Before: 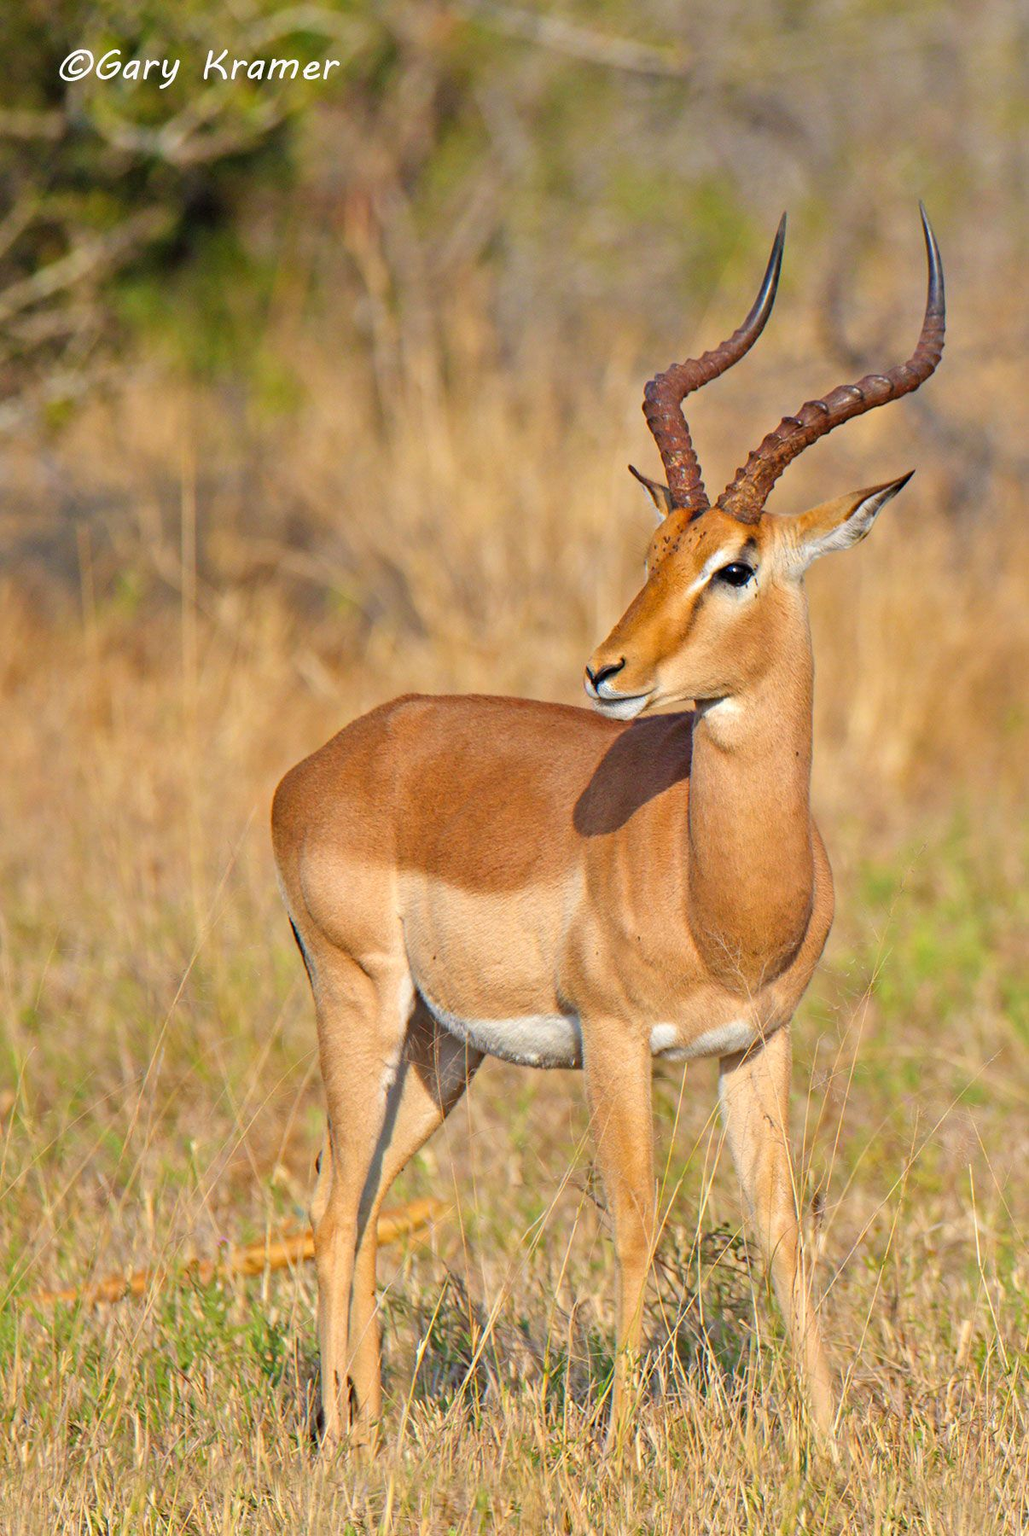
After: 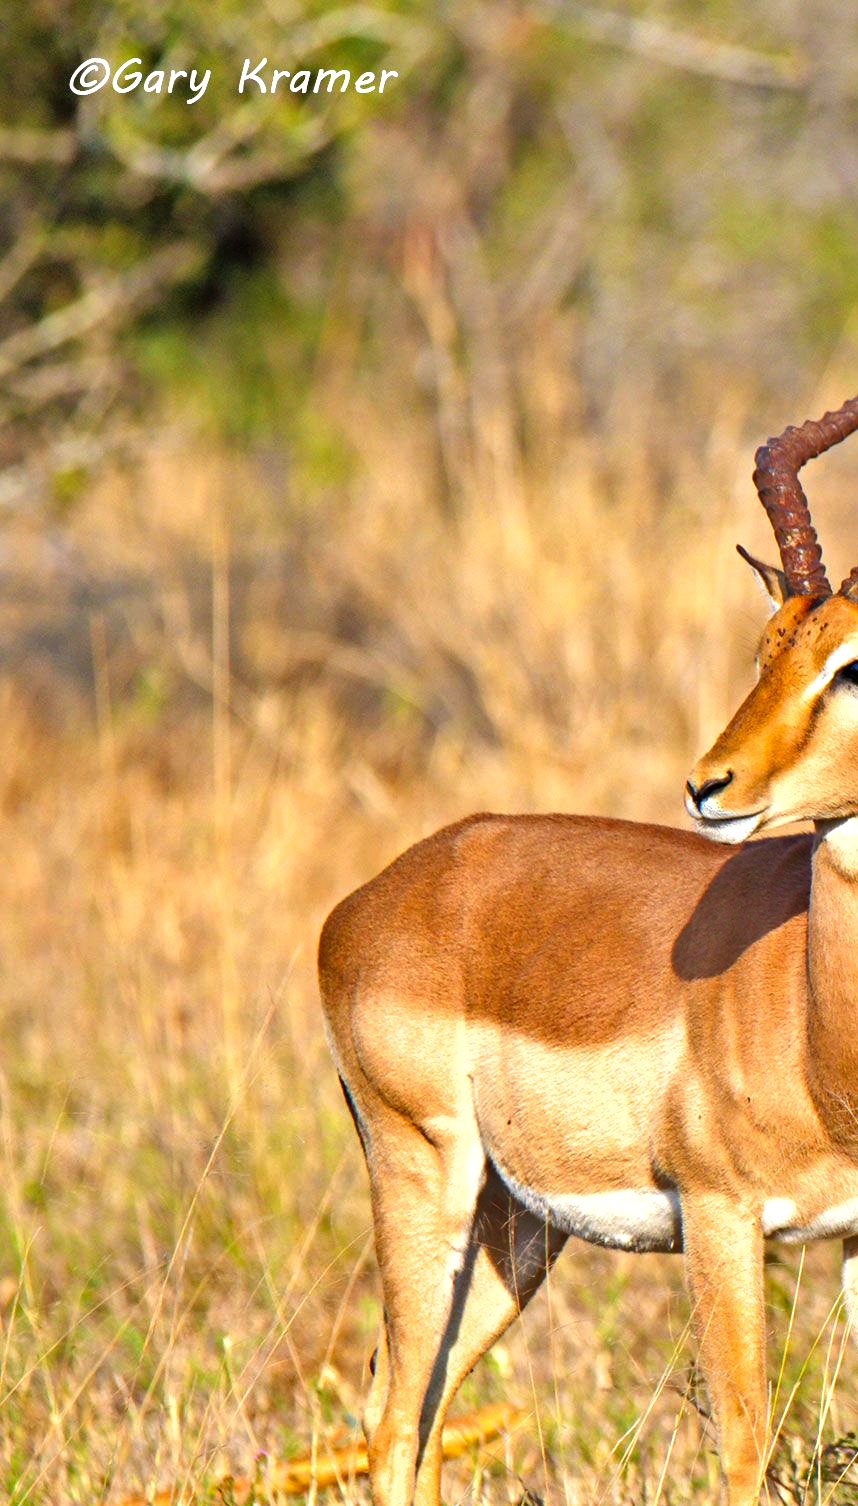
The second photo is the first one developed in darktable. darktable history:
crop: right 28.81%, bottom 16.329%
shadows and highlights: low approximation 0.01, soften with gaussian
tone equalizer: -8 EV -0.716 EV, -7 EV -0.69 EV, -6 EV -0.617 EV, -5 EV -0.386 EV, -3 EV 0.376 EV, -2 EV 0.6 EV, -1 EV 0.698 EV, +0 EV 0.739 EV
